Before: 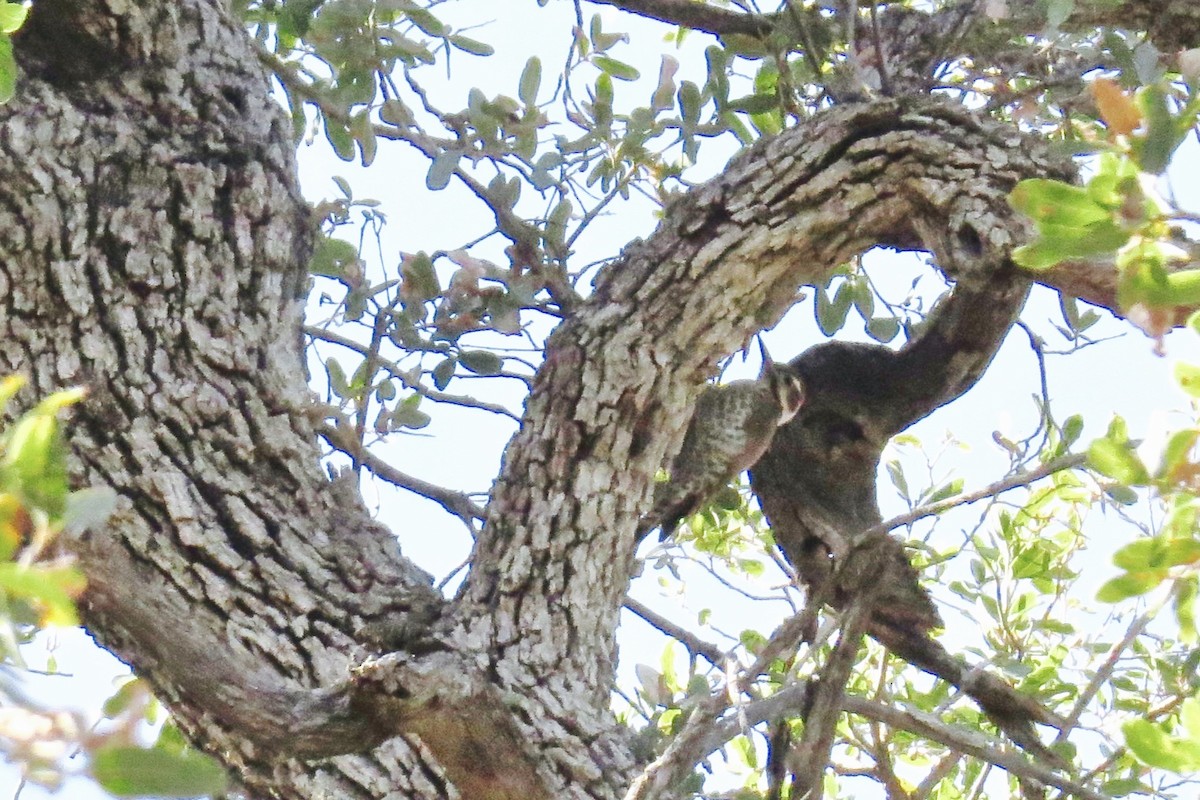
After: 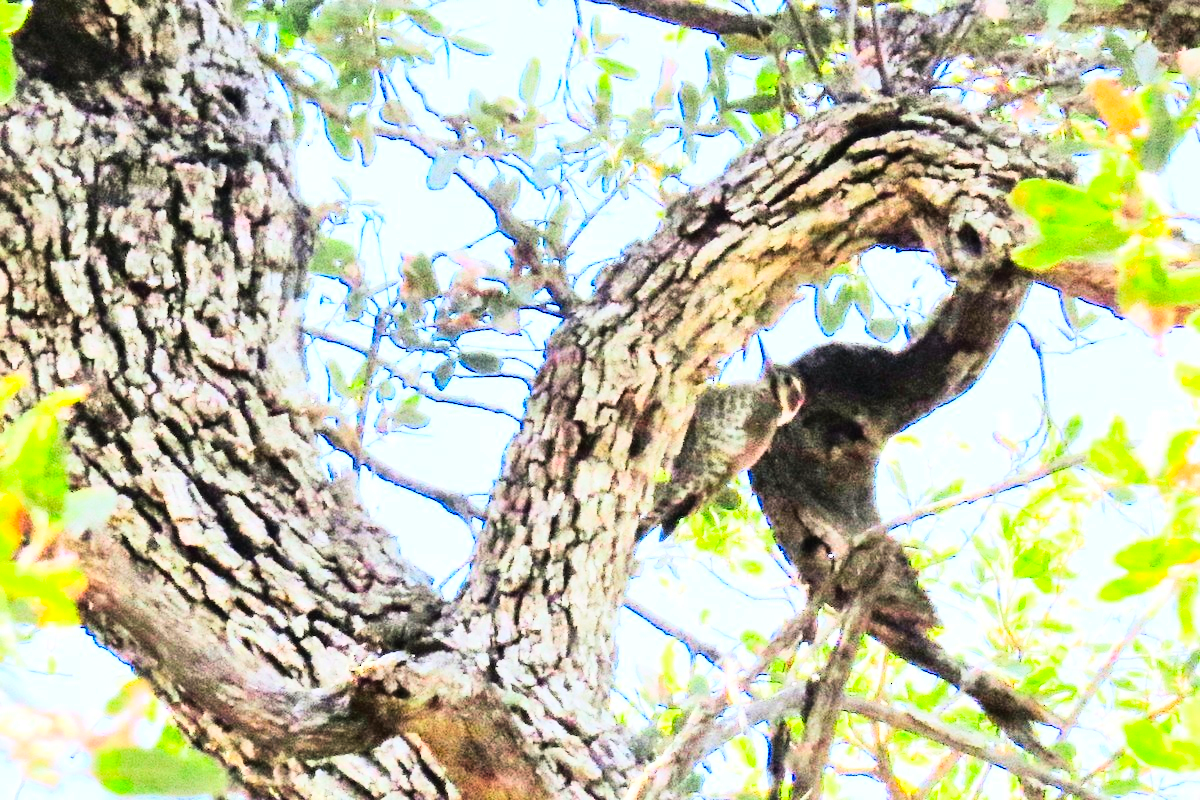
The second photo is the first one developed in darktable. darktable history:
contrast brightness saturation: brightness -0.02, saturation 0.35
rgb curve: curves: ch0 [(0, 0) (0.21, 0.15) (0.24, 0.21) (0.5, 0.75) (0.75, 0.96) (0.89, 0.99) (1, 1)]; ch1 [(0, 0.02) (0.21, 0.13) (0.25, 0.2) (0.5, 0.67) (0.75, 0.9) (0.89, 0.97) (1, 1)]; ch2 [(0, 0.02) (0.21, 0.13) (0.25, 0.2) (0.5, 0.67) (0.75, 0.9) (0.89, 0.97) (1, 1)], compensate middle gray true
